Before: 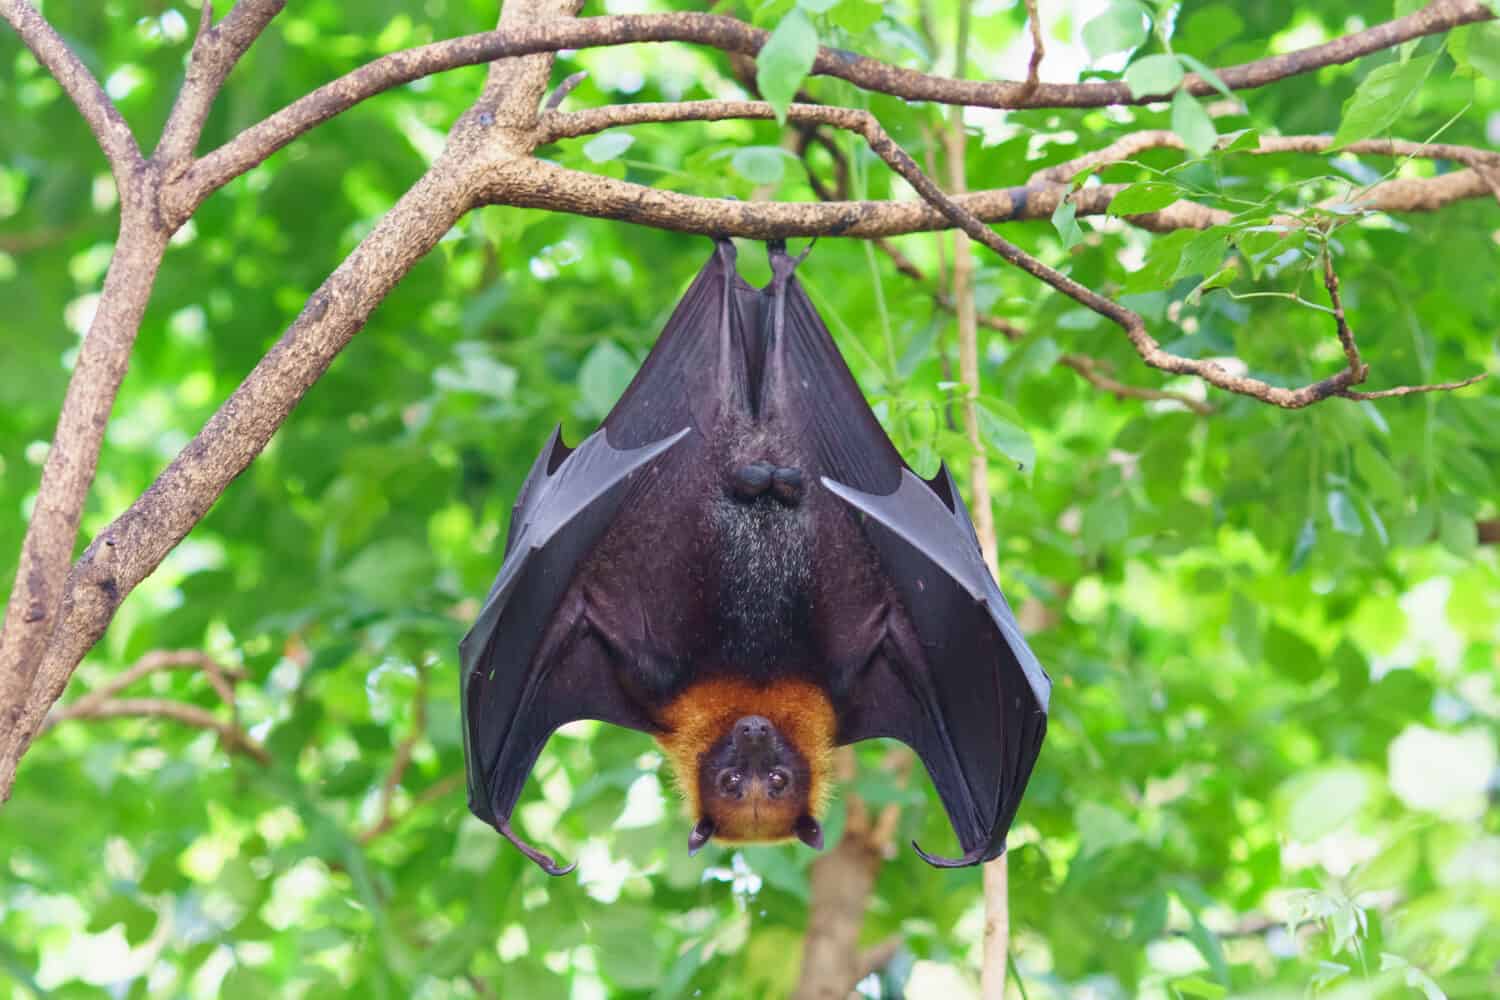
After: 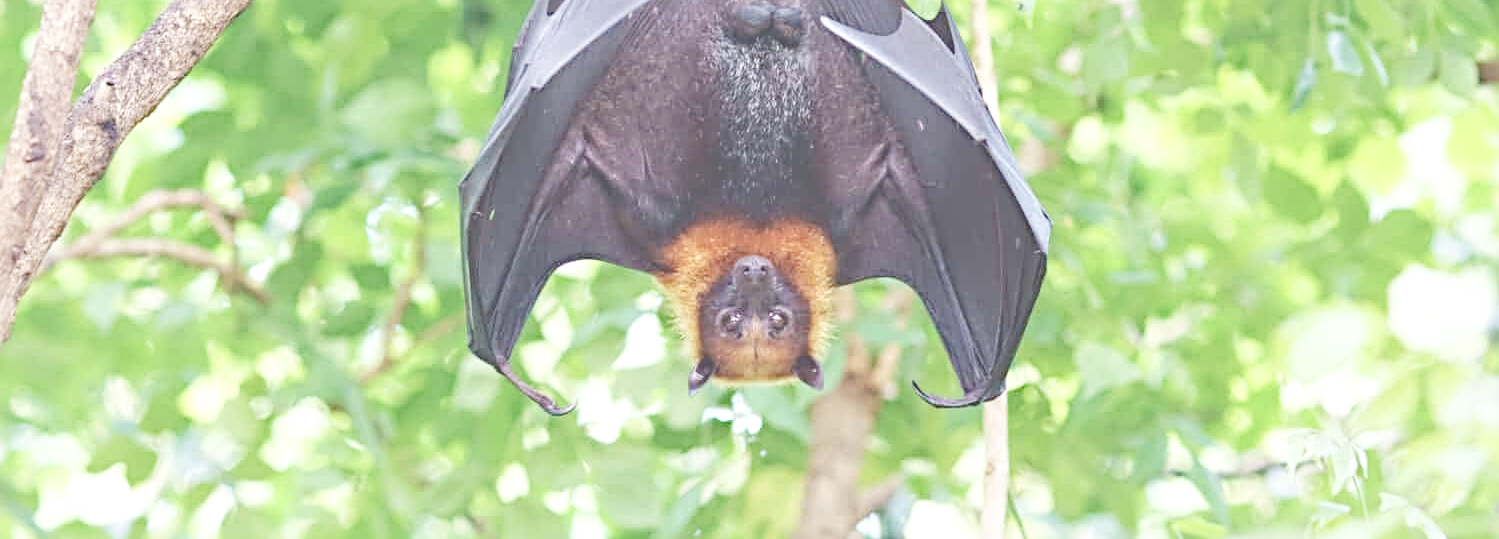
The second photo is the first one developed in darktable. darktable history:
base curve: curves: ch0 [(0, 0) (0.036, 0.01) (0.123, 0.254) (0.258, 0.504) (0.507, 0.748) (1, 1)], preserve colors none
crop and rotate: top 46.04%, right 0.059%
exposure: black level correction -0.087, compensate highlight preservation false
sharpen: radius 4.87
local contrast: detail 130%
